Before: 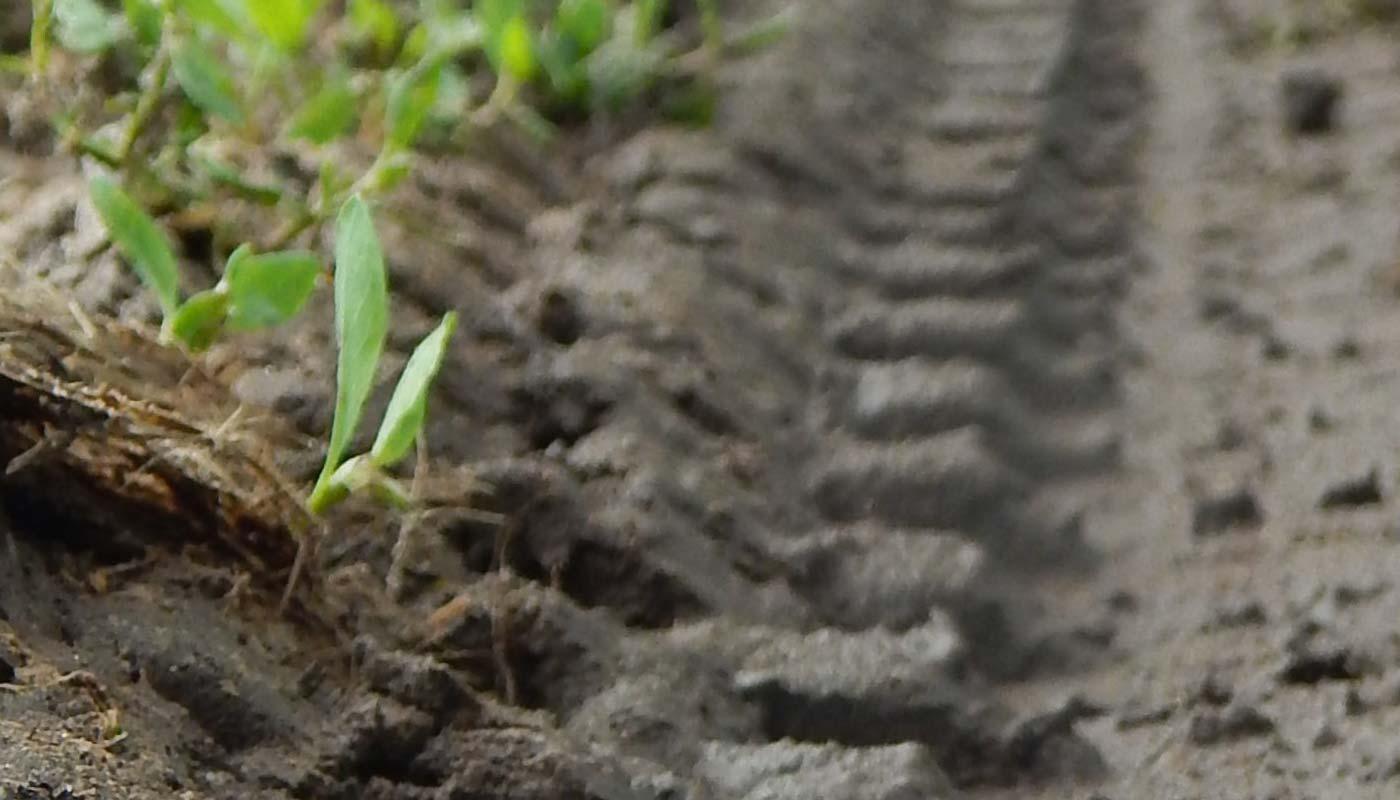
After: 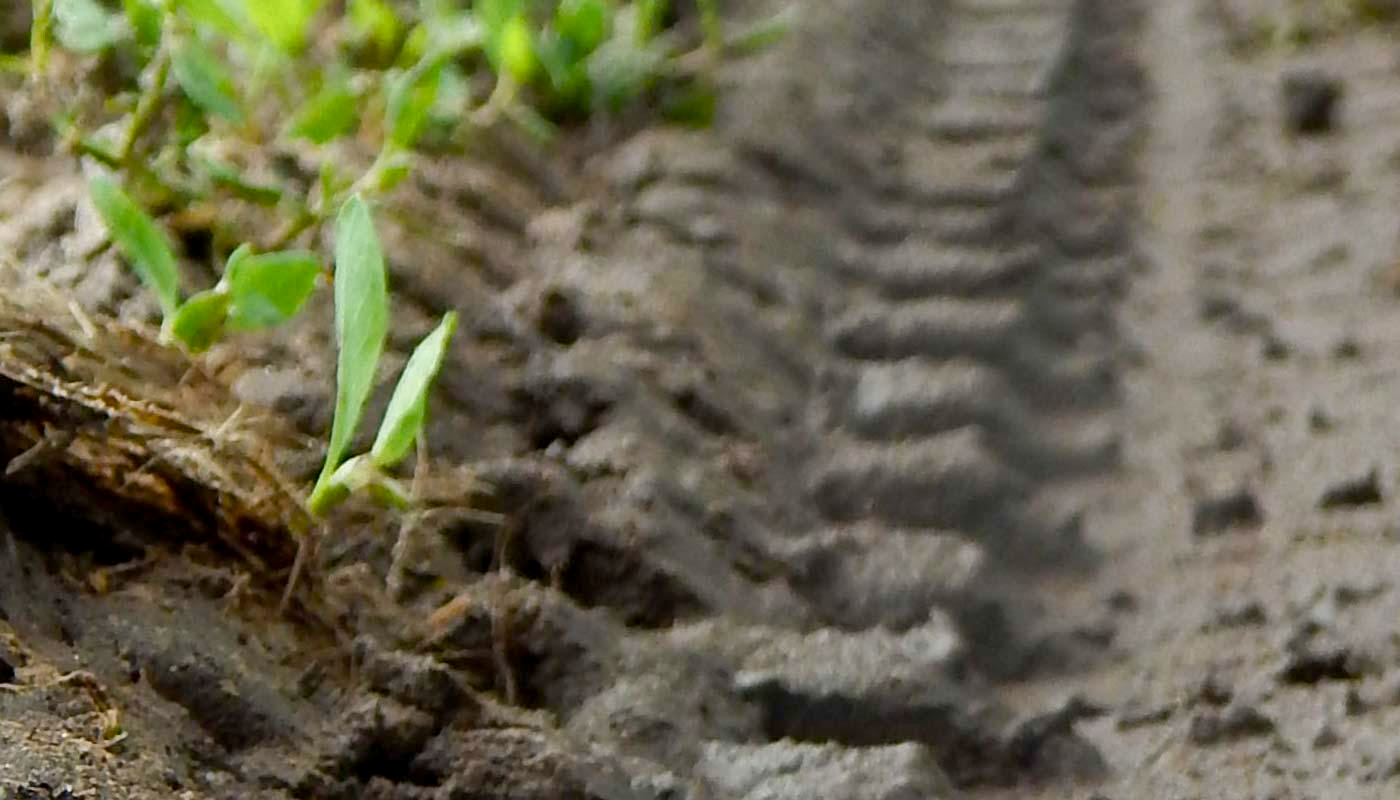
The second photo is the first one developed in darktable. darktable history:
exposure: black level correction 0.005, exposure 0.014 EV, compensate highlight preservation false
color balance rgb: linear chroma grading › shadows 32%, linear chroma grading › global chroma -2%, linear chroma grading › mid-tones 4%, perceptual saturation grading › global saturation -2%, perceptual saturation grading › highlights -8%, perceptual saturation grading › mid-tones 8%, perceptual saturation grading › shadows 4%, perceptual brilliance grading › highlights 8%, perceptual brilliance grading › mid-tones 4%, perceptual brilliance grading › shadows 2%, global vibrance 16%, saturation formula JzAzBz (2021)
